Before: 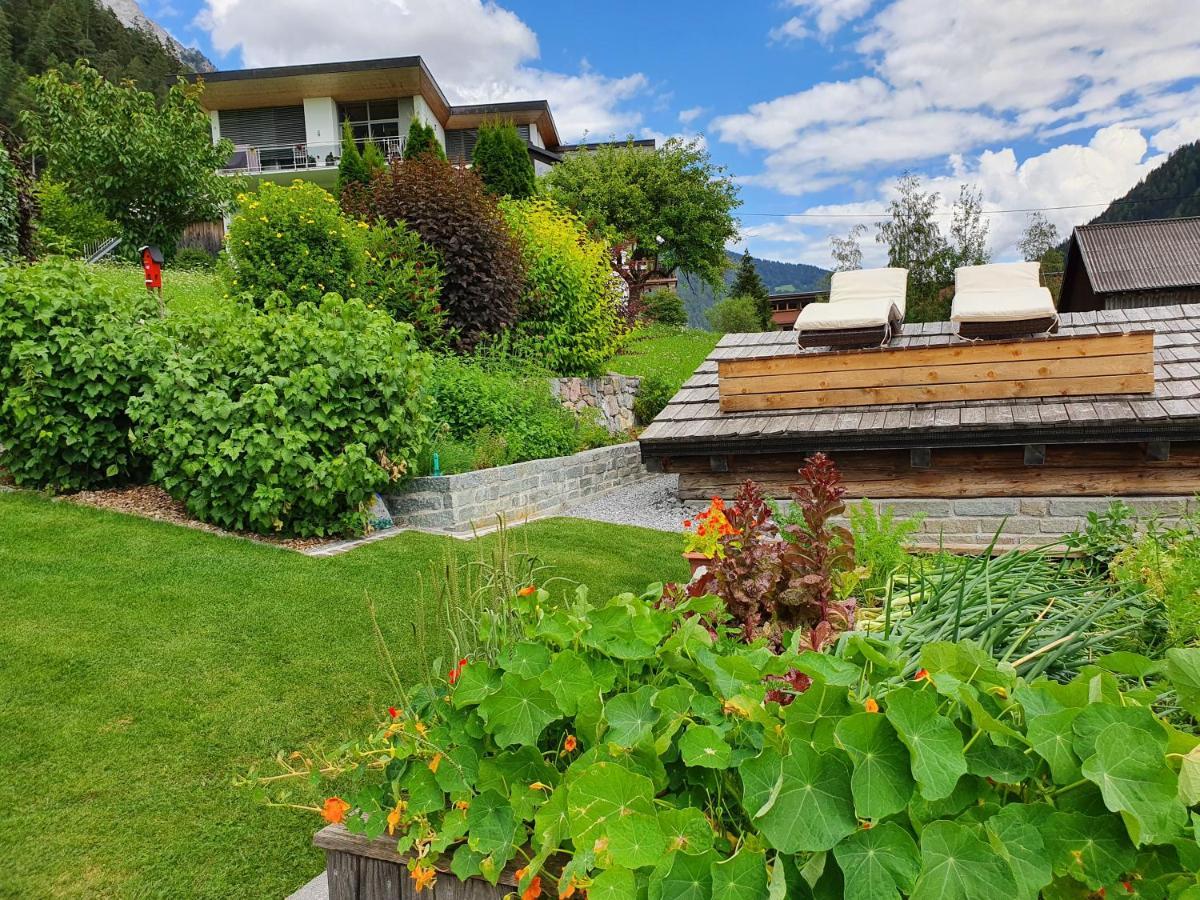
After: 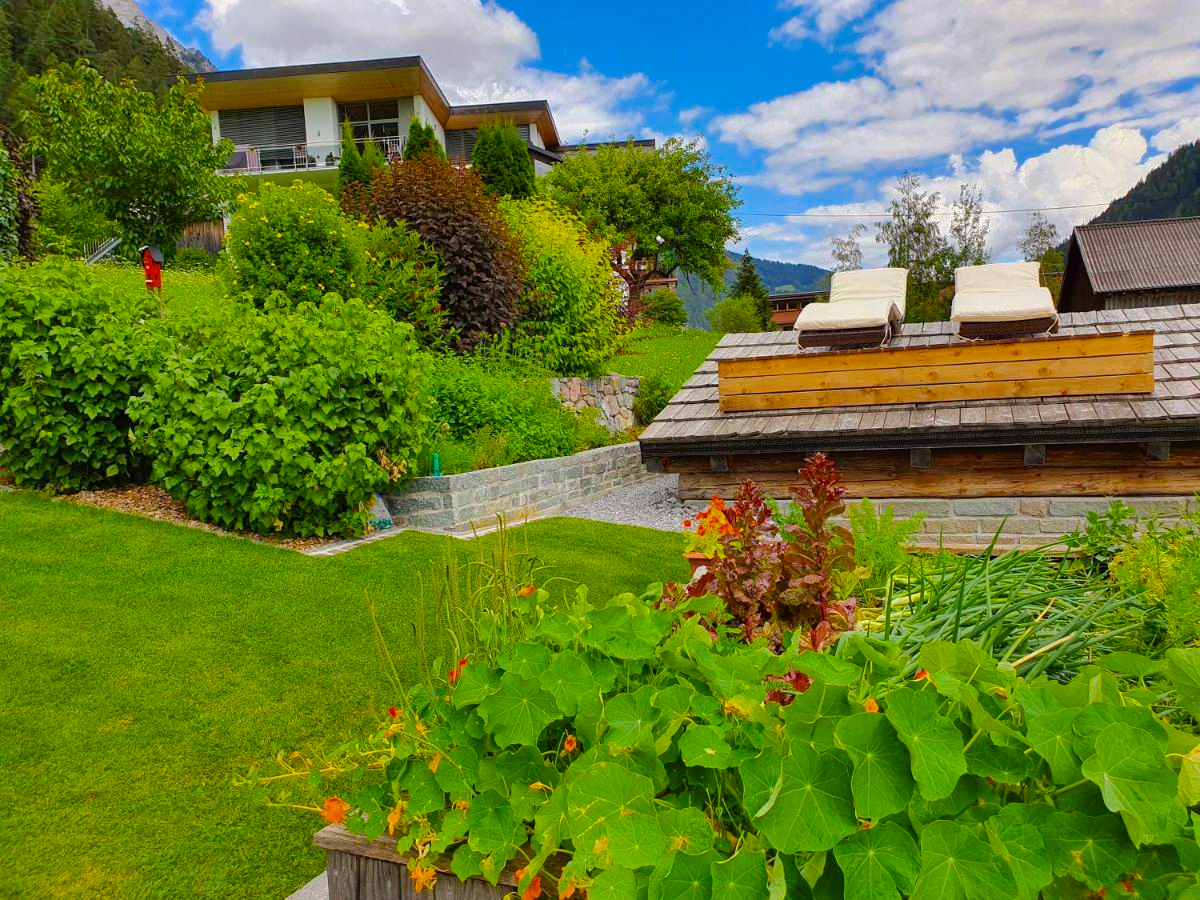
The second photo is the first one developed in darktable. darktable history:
tone equalizer: -8 EV 0.277 EV, -7 EV 0.447 EV, -6 EV 0.422 EV, -5 EV 0.218 EV, -3 EV -0.258 EV, -2 EV -0.445 EV, -1 EV -0.42 EV, +0 EV -0.233 EV, edges refinement/feathering 500, mask exposure compensation -1.57 EV, preserve details no
color balance rgb: shadows lift › hue 86.19°, power › luminance -3.787%, power › chroma 0.533%, power › hue 39.34°, linear chroma grading › global chroma 15.64%, perceptual saturation grading › global saturation 19.295%, perceptual brilliance grading › highlights 9.928%, perceptual brilliance grading › mid-tones 5.217%, global vibrance 20%
